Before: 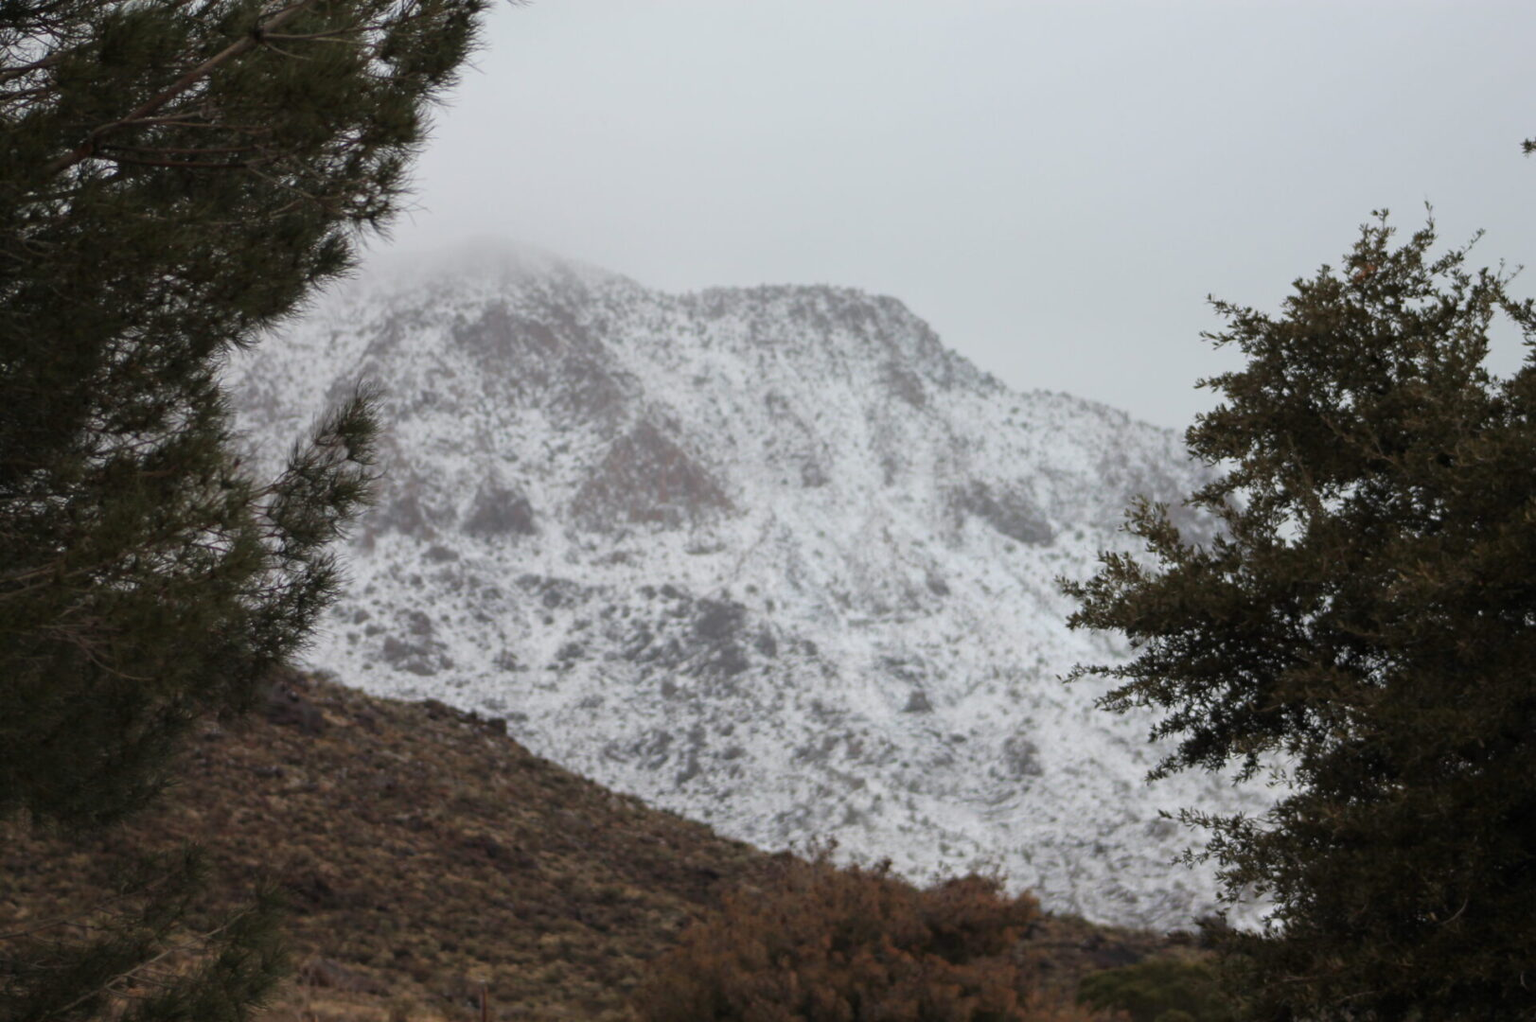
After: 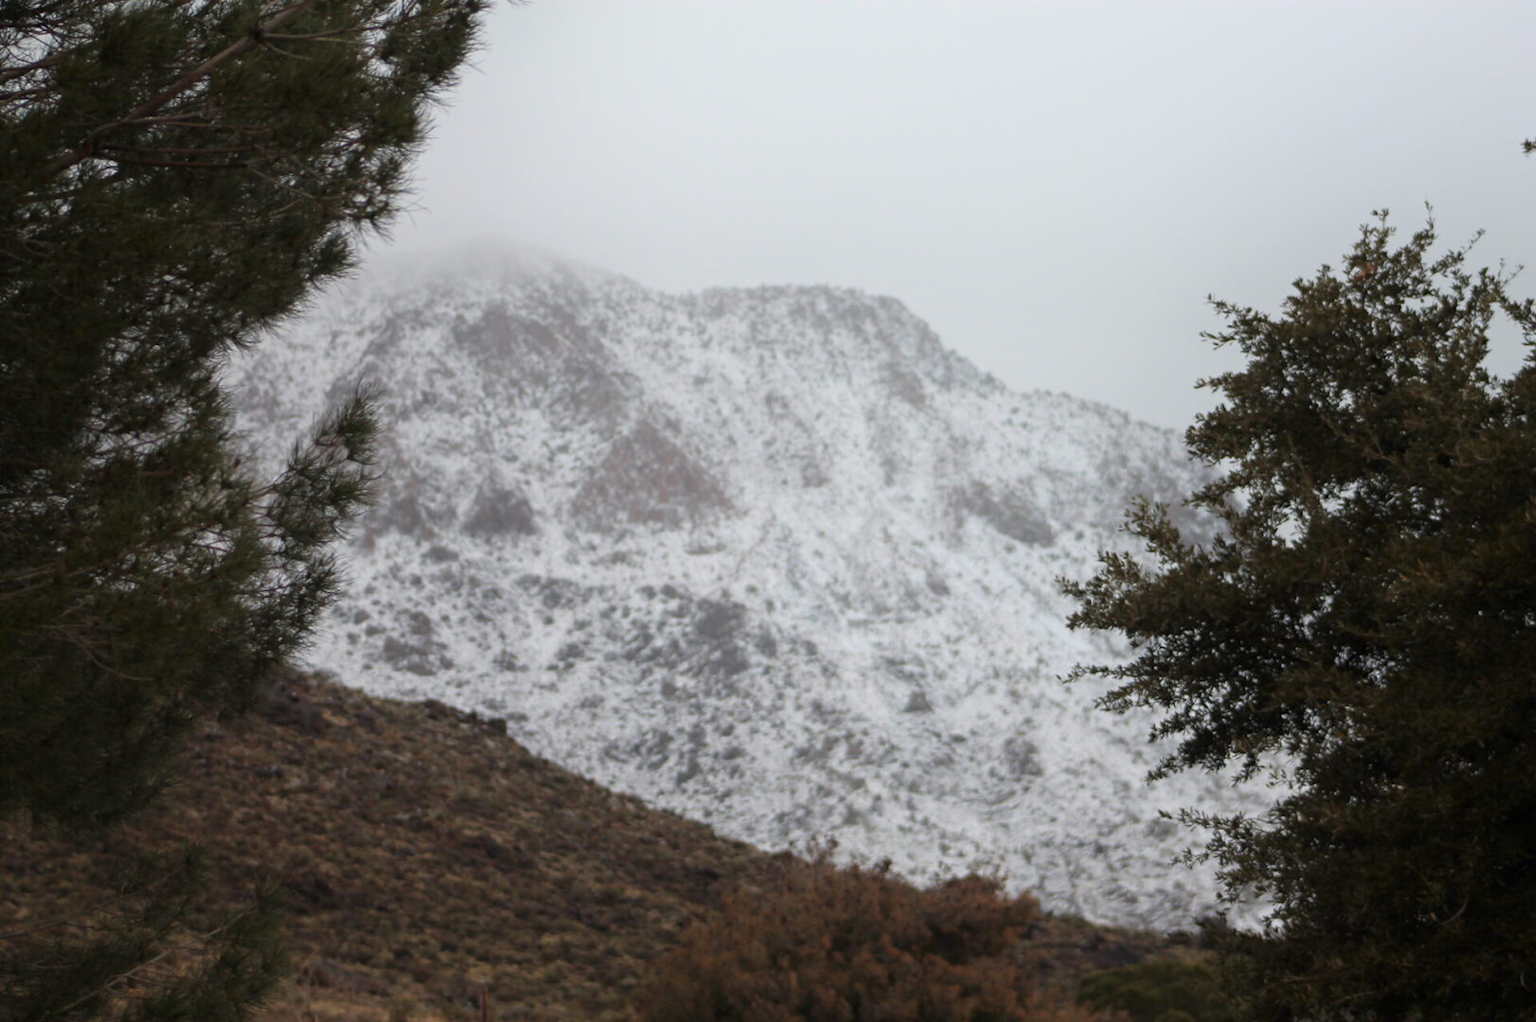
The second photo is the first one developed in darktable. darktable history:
shadows and highlights: shadows -23.45, highlights 45.58, soften with gaussian
